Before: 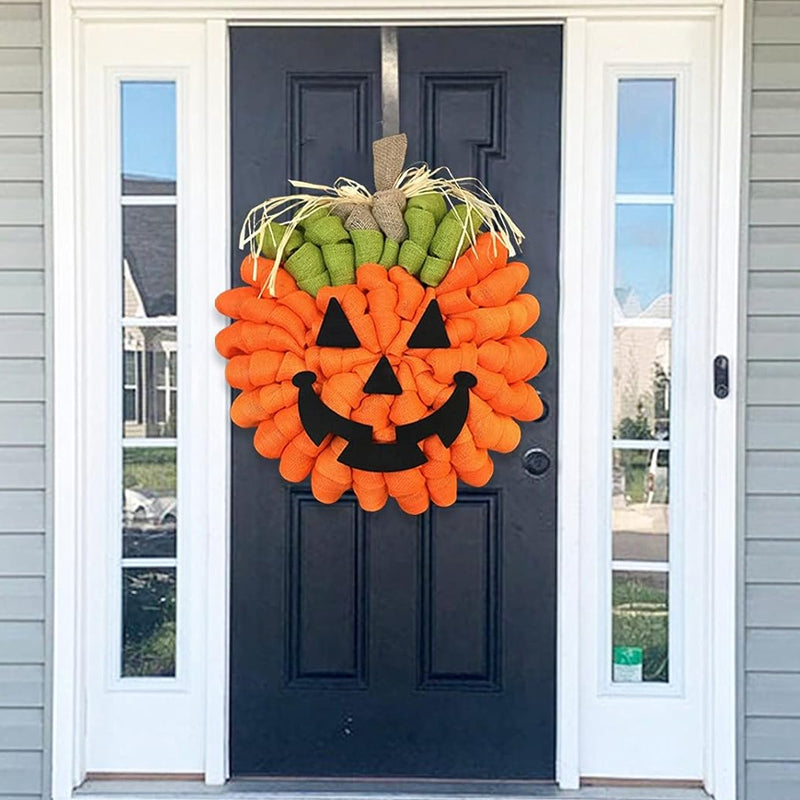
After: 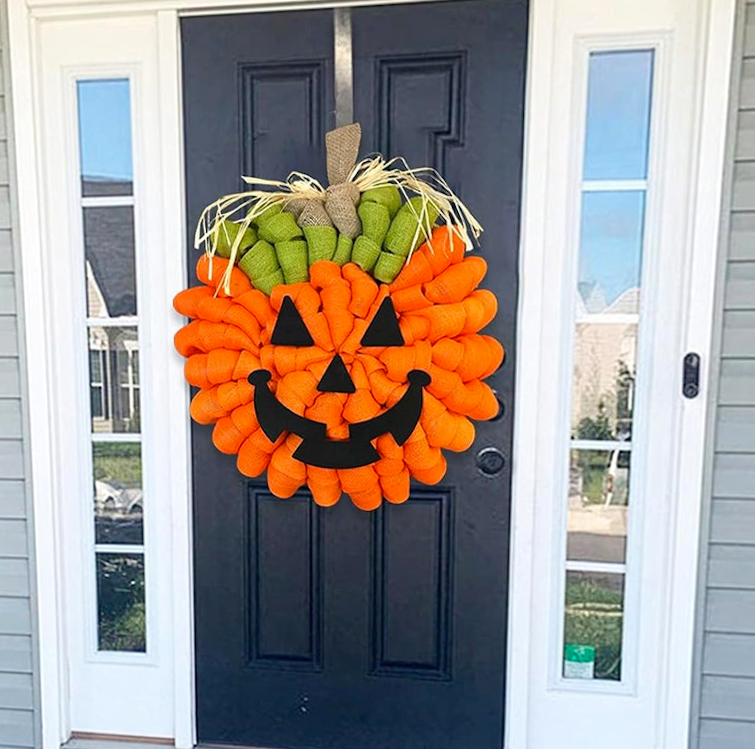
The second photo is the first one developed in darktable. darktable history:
color balance: output saturation 110%
rotate and perspective: rotation 0.062°, lens shift (vertical) 0.115, lens shift (horizontal) -0.133, crop left 0.047, crop right 0.94, crop top 0.061, crop bottom 0.94
